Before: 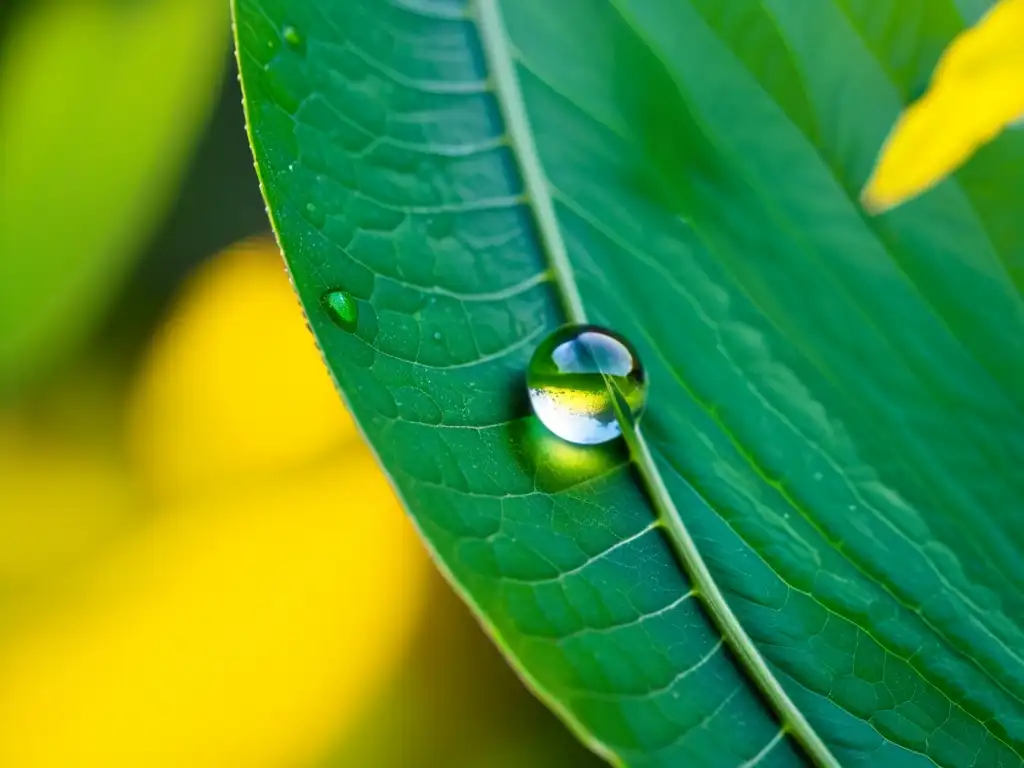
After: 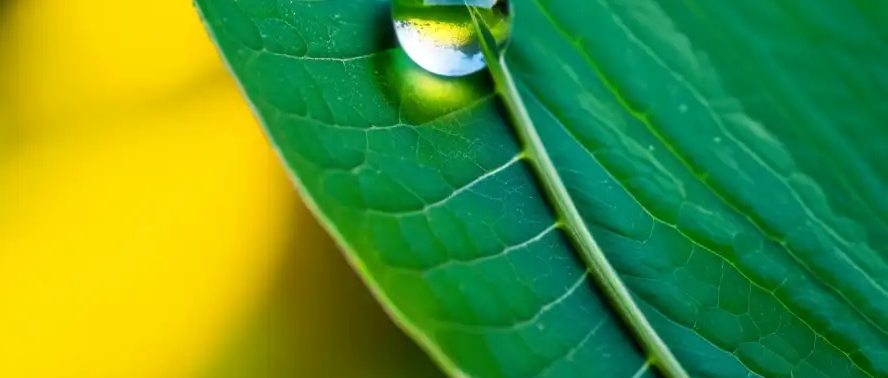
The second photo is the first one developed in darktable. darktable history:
crop and rotate: left 13.271%, top 47.936%, bottom 2.809%
